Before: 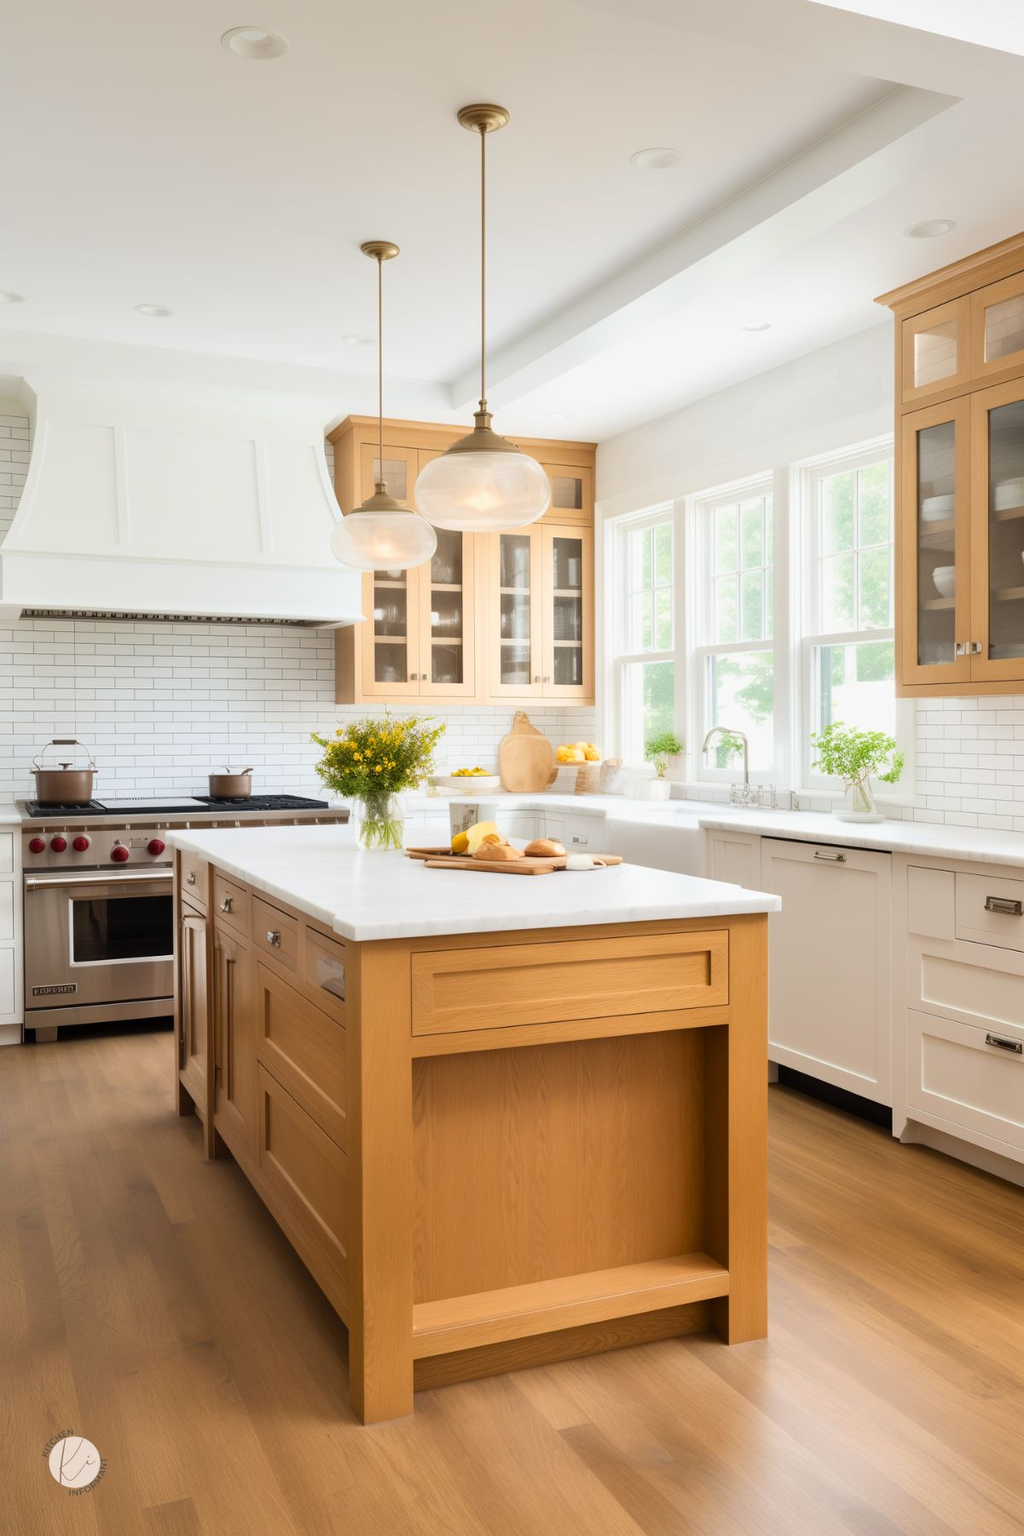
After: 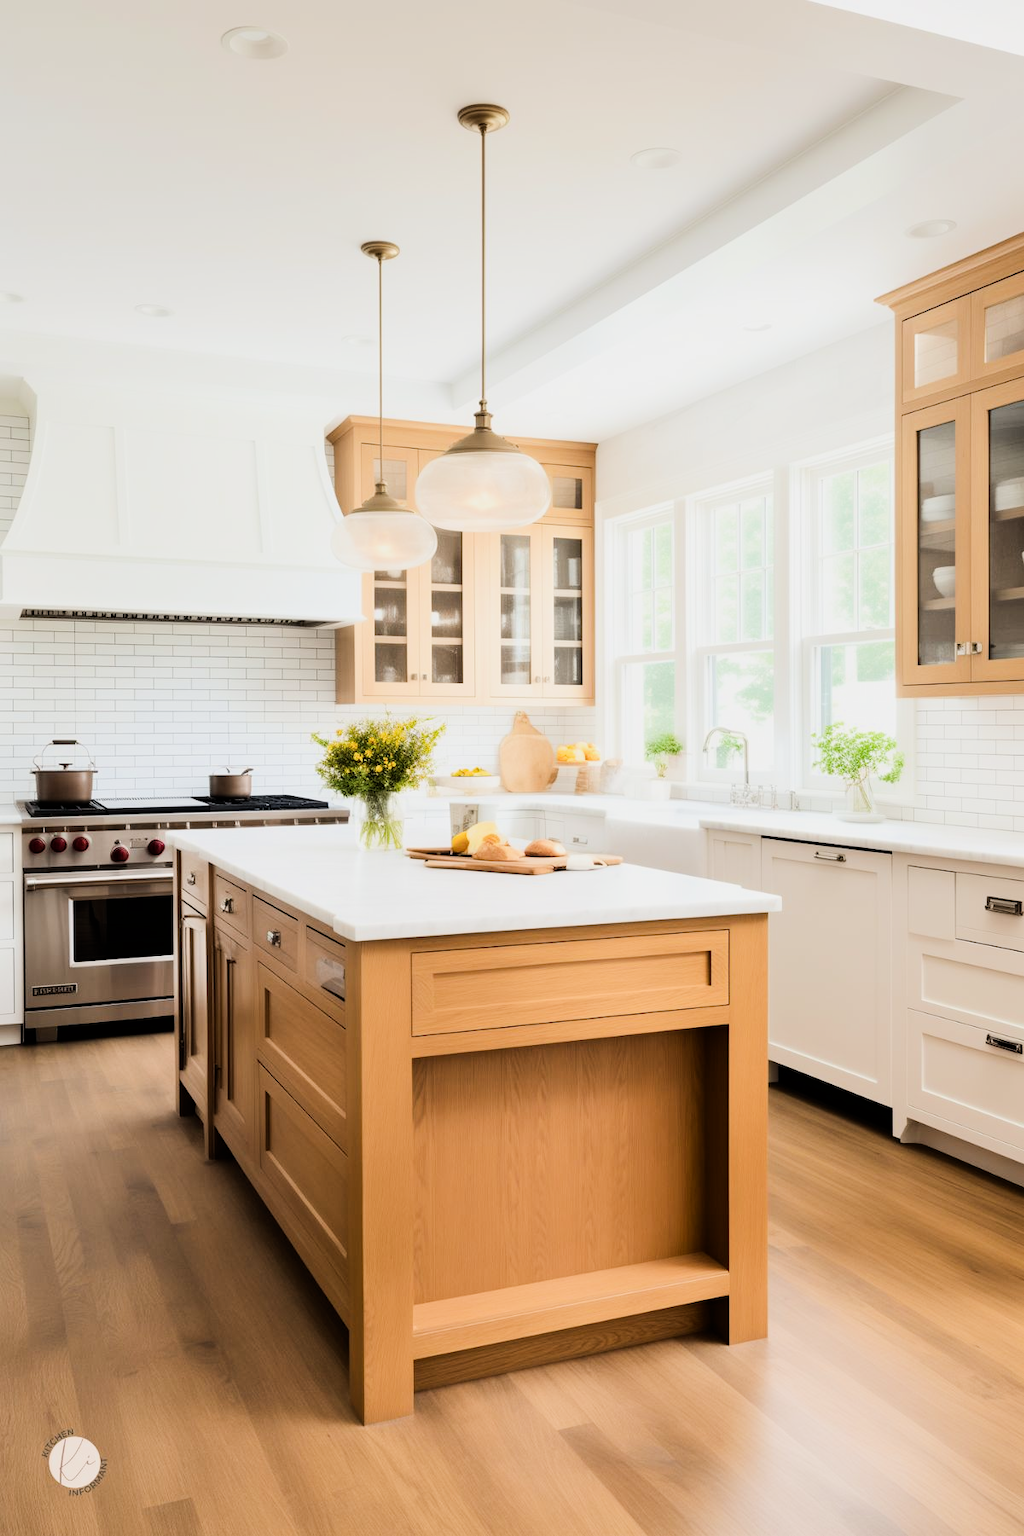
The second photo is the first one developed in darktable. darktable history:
tone equalizer: -8 EV -1.11 EV, -7 EV -0.972 EV, -6 EV -0.891 EV, -5 EV -0.551 EV, -3 EV 0.583 EV, -2 EV 0.863 EV, -1 EV 0.994 EV, +0 EV 1.07 EV, edges refinement/feathering 500, mask exposure compensation -1.57 EV, preserve details no
filmic rgb: black relative exposure -7.65 EV, white relative exposure 4.56 EV, hardness 3.61
